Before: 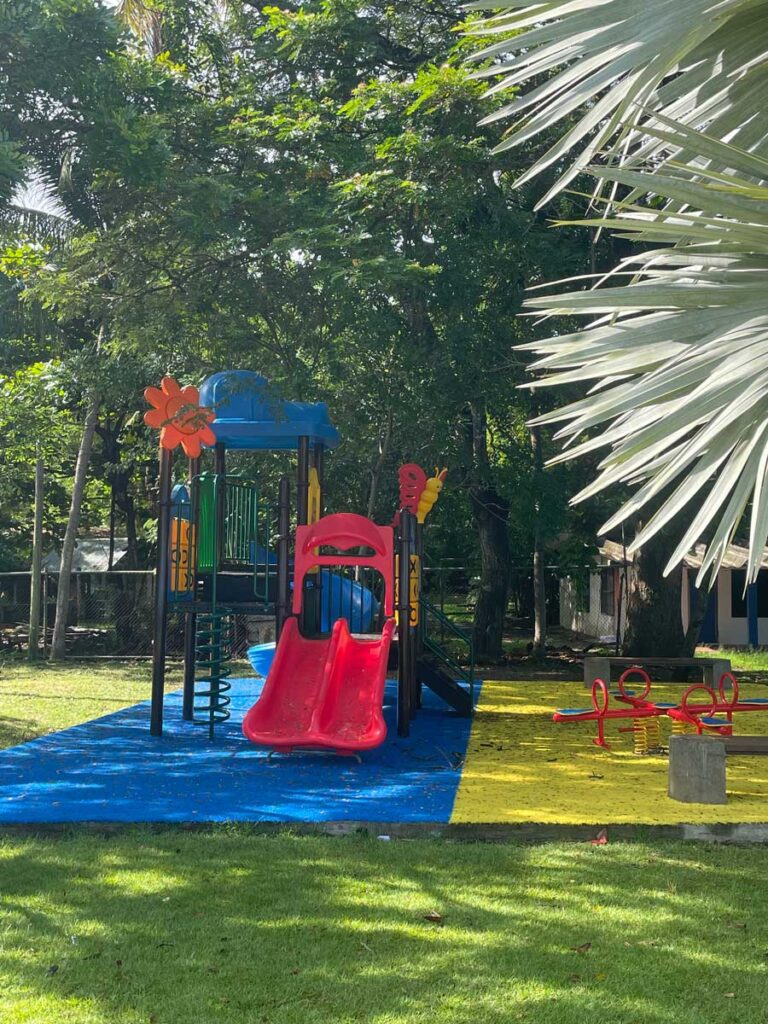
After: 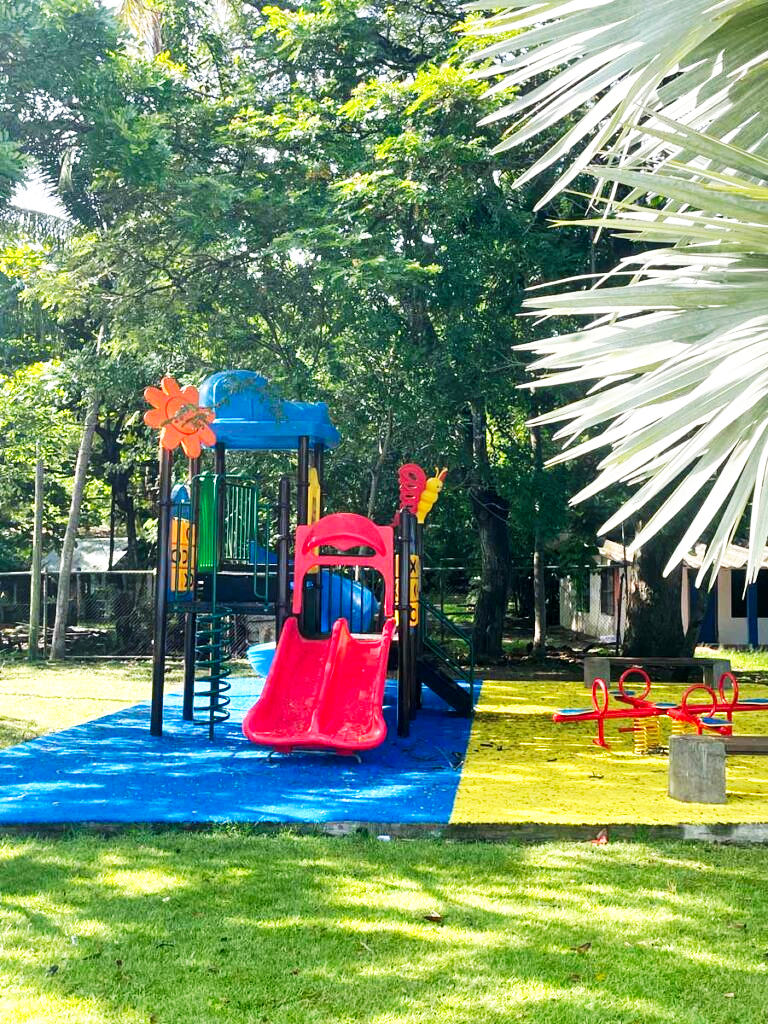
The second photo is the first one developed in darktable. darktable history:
local contrast: mode bilateral grid, contrast 19, coarseness 51, detail 120%, midtone range 0.2
base curve: curves: ch0 [(0, 0) (0.007, 0.004) (0.027, 0.03) (0.046, 0.07) (0.207, 0.54) (0.442, 0.872) (0.673, 0.972) (1, 1)], preserve colors none
